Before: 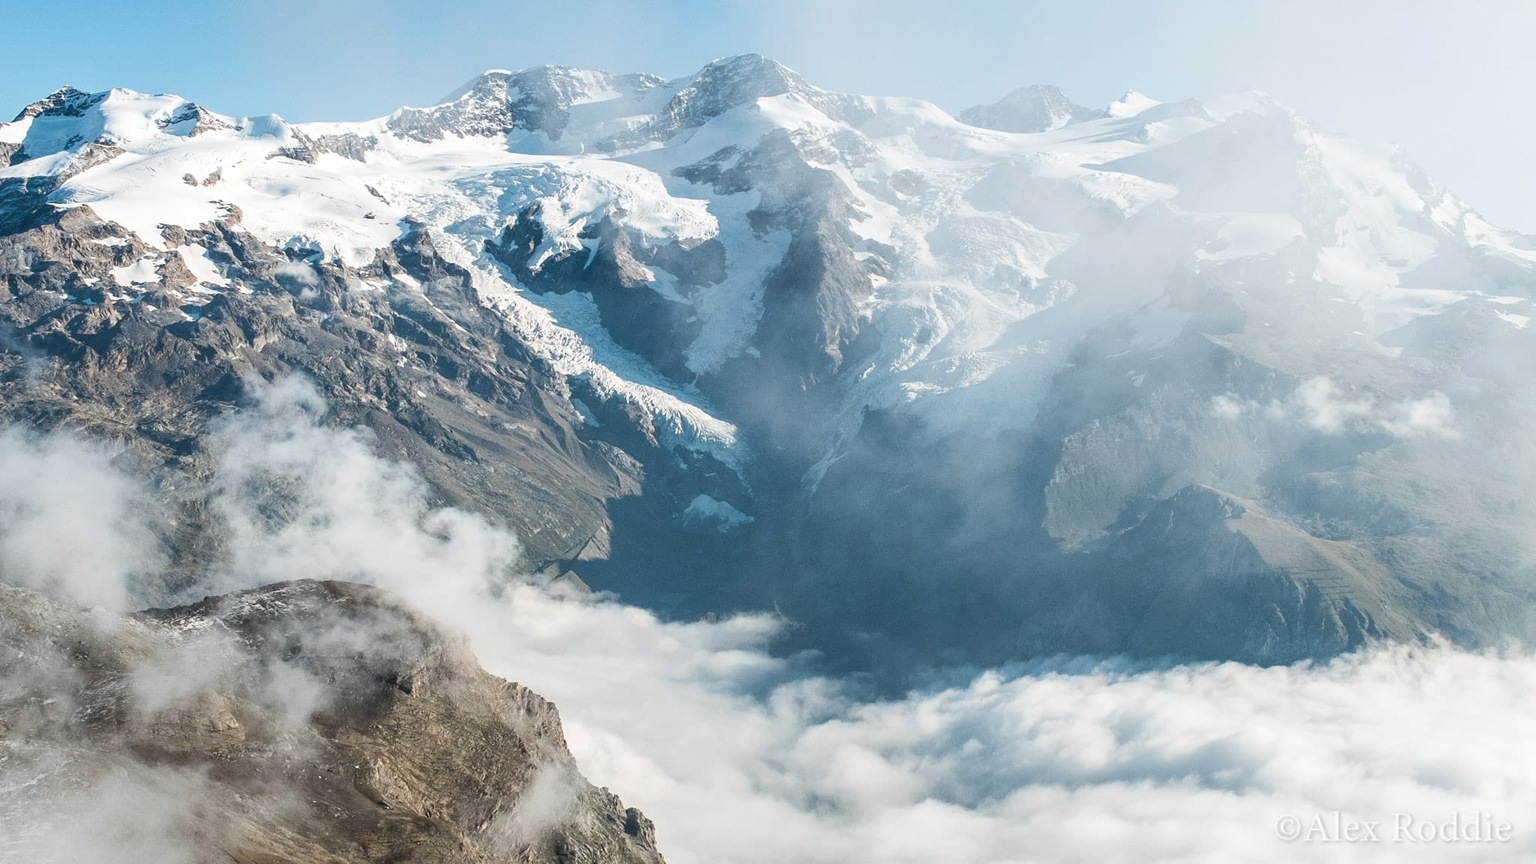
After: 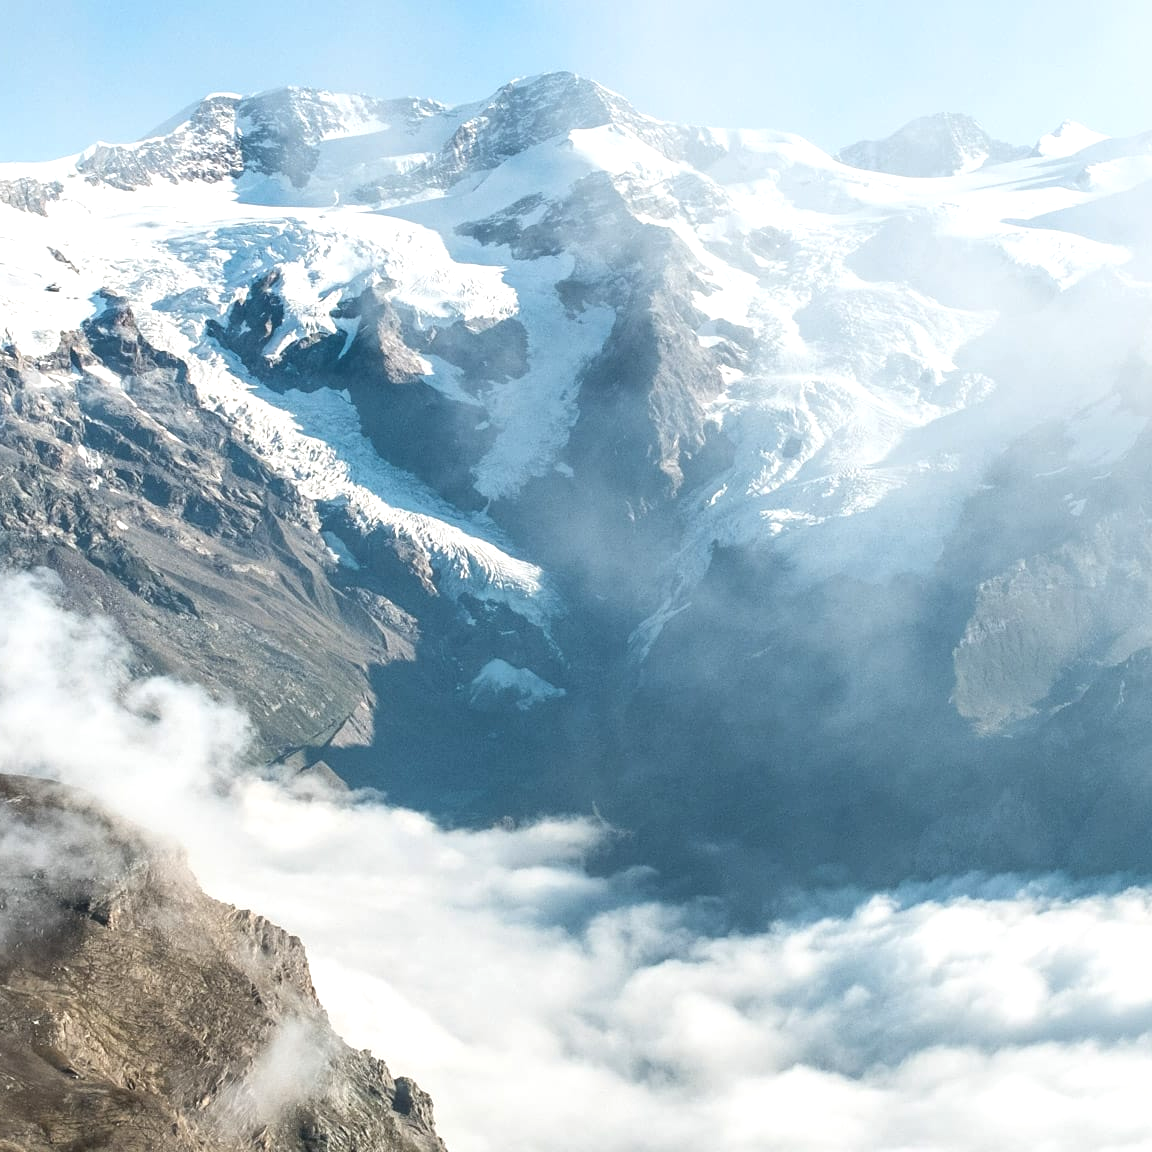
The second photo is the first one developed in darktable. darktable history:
crop: left 21.496%, right 22.254%
exposure: exposure 0.4 EV, compensate highlight preservation false
